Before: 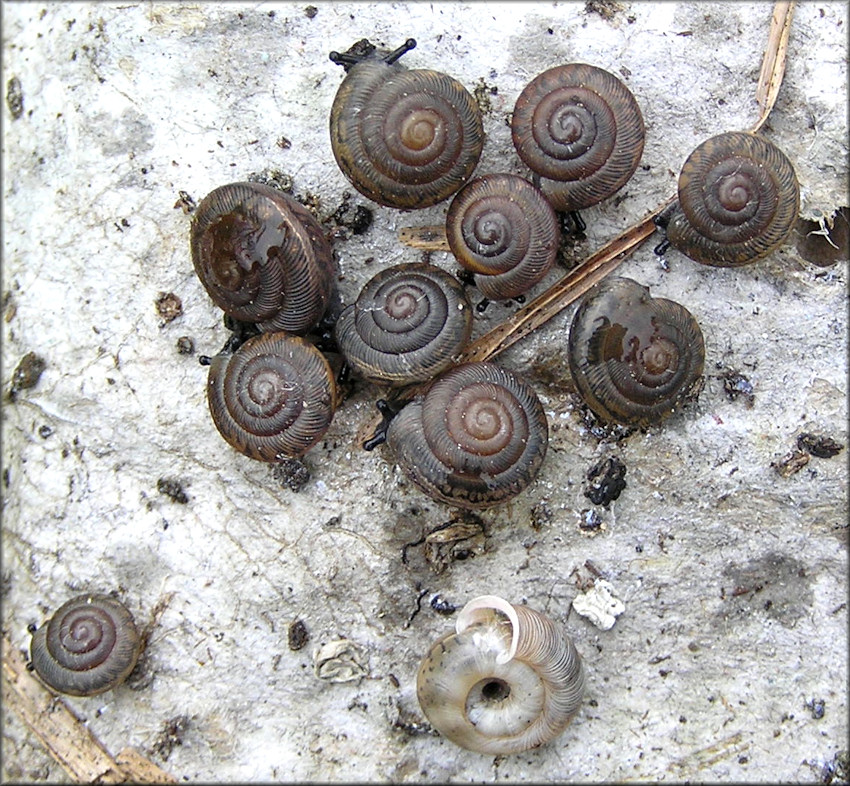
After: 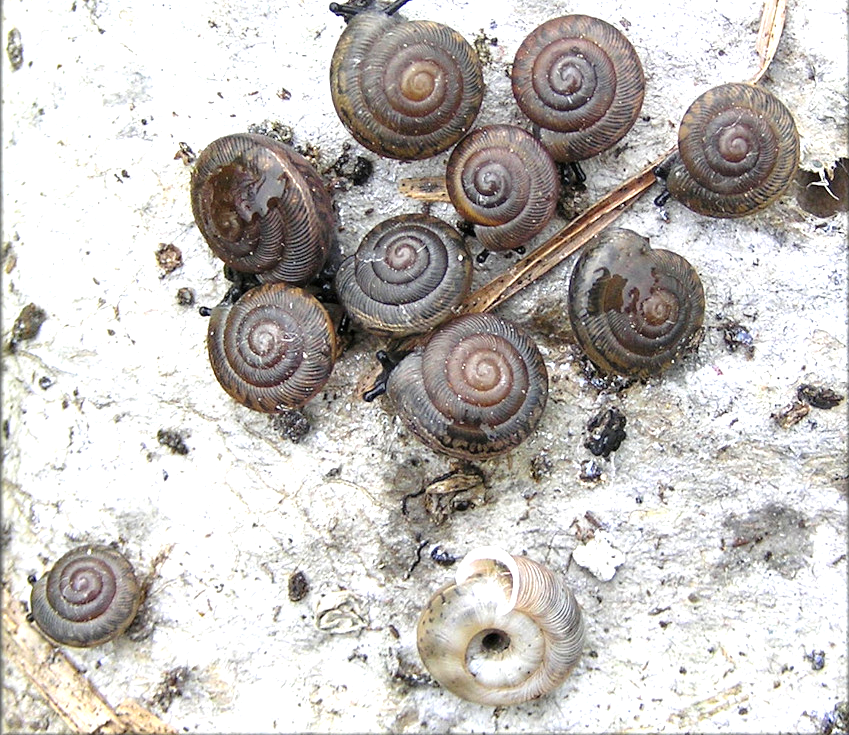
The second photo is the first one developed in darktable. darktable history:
crop and rotate: top 6.421%
exposure: black level correction 0, exposure 0.694 EV, compensate highlight preservation false
